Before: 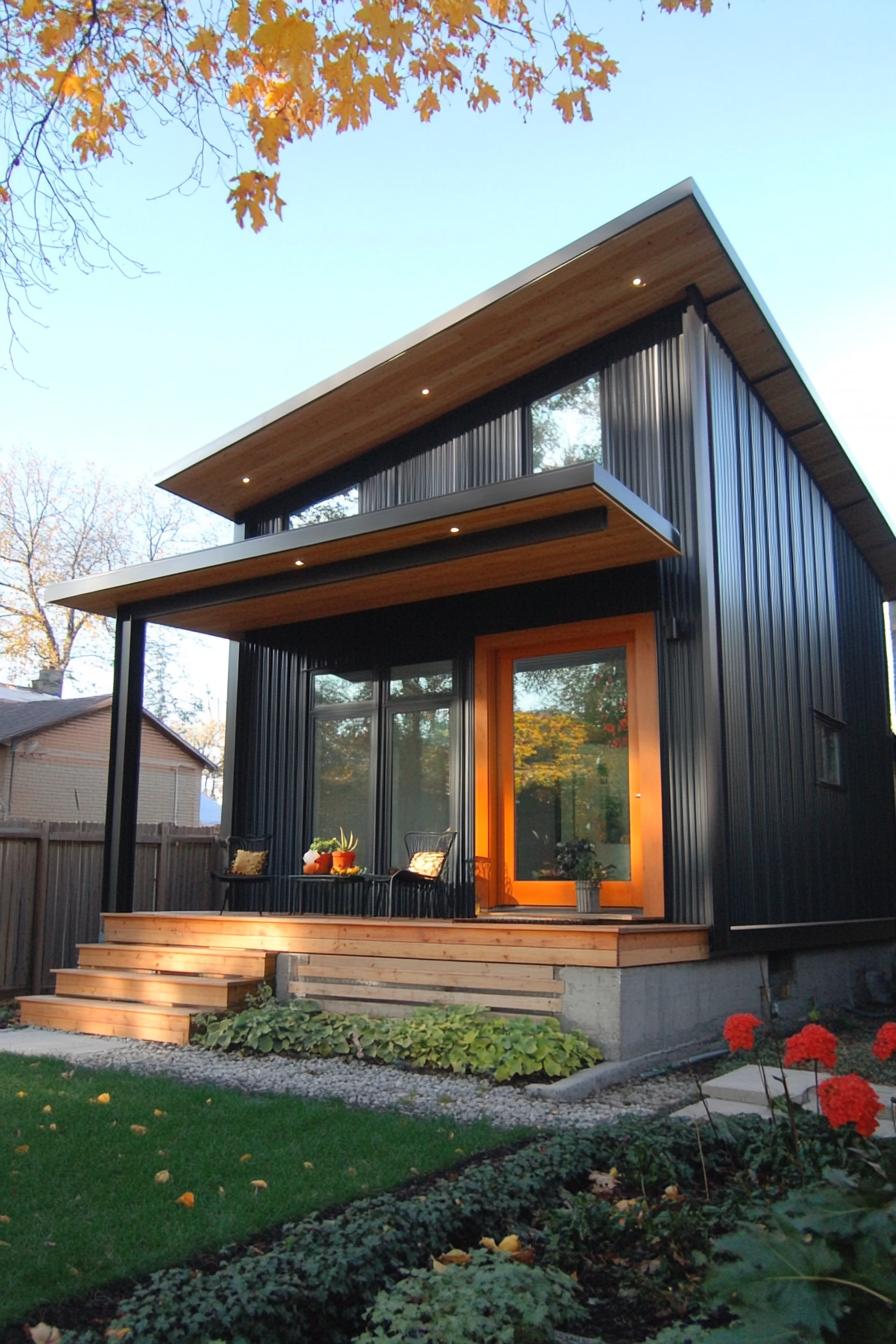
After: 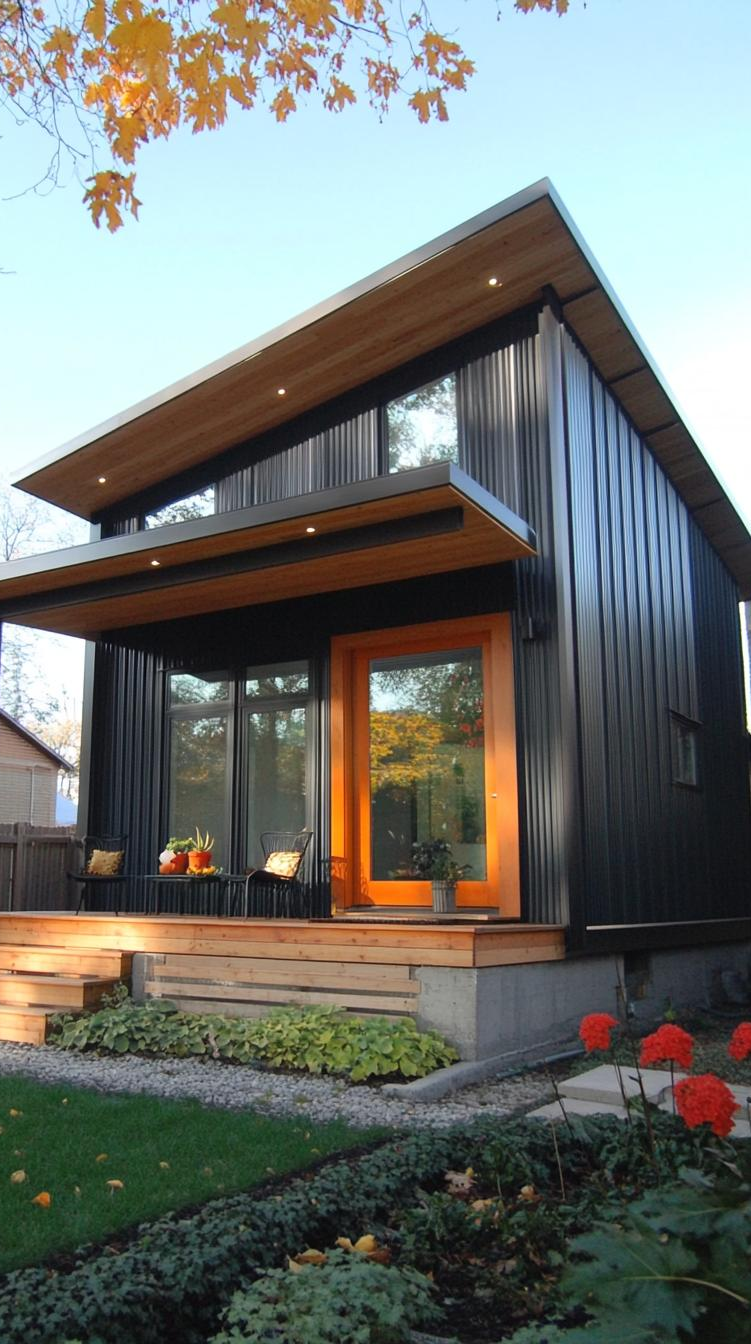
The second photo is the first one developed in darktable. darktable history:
crop: left 16.157%
